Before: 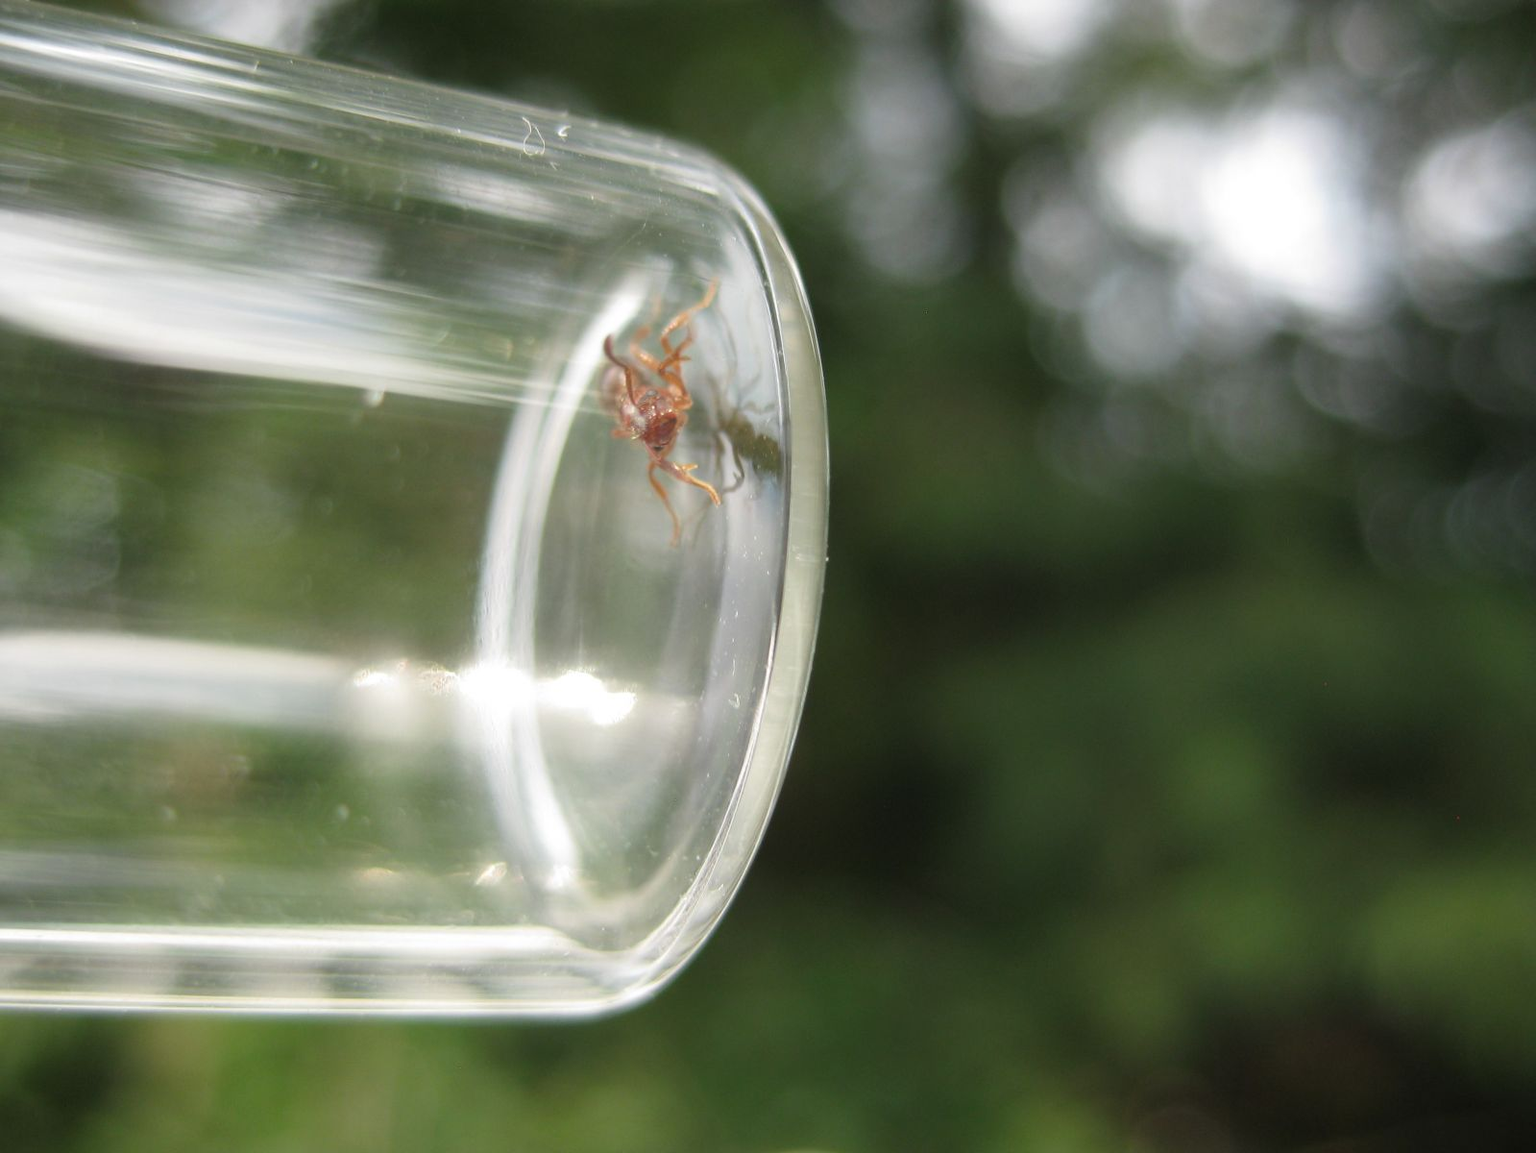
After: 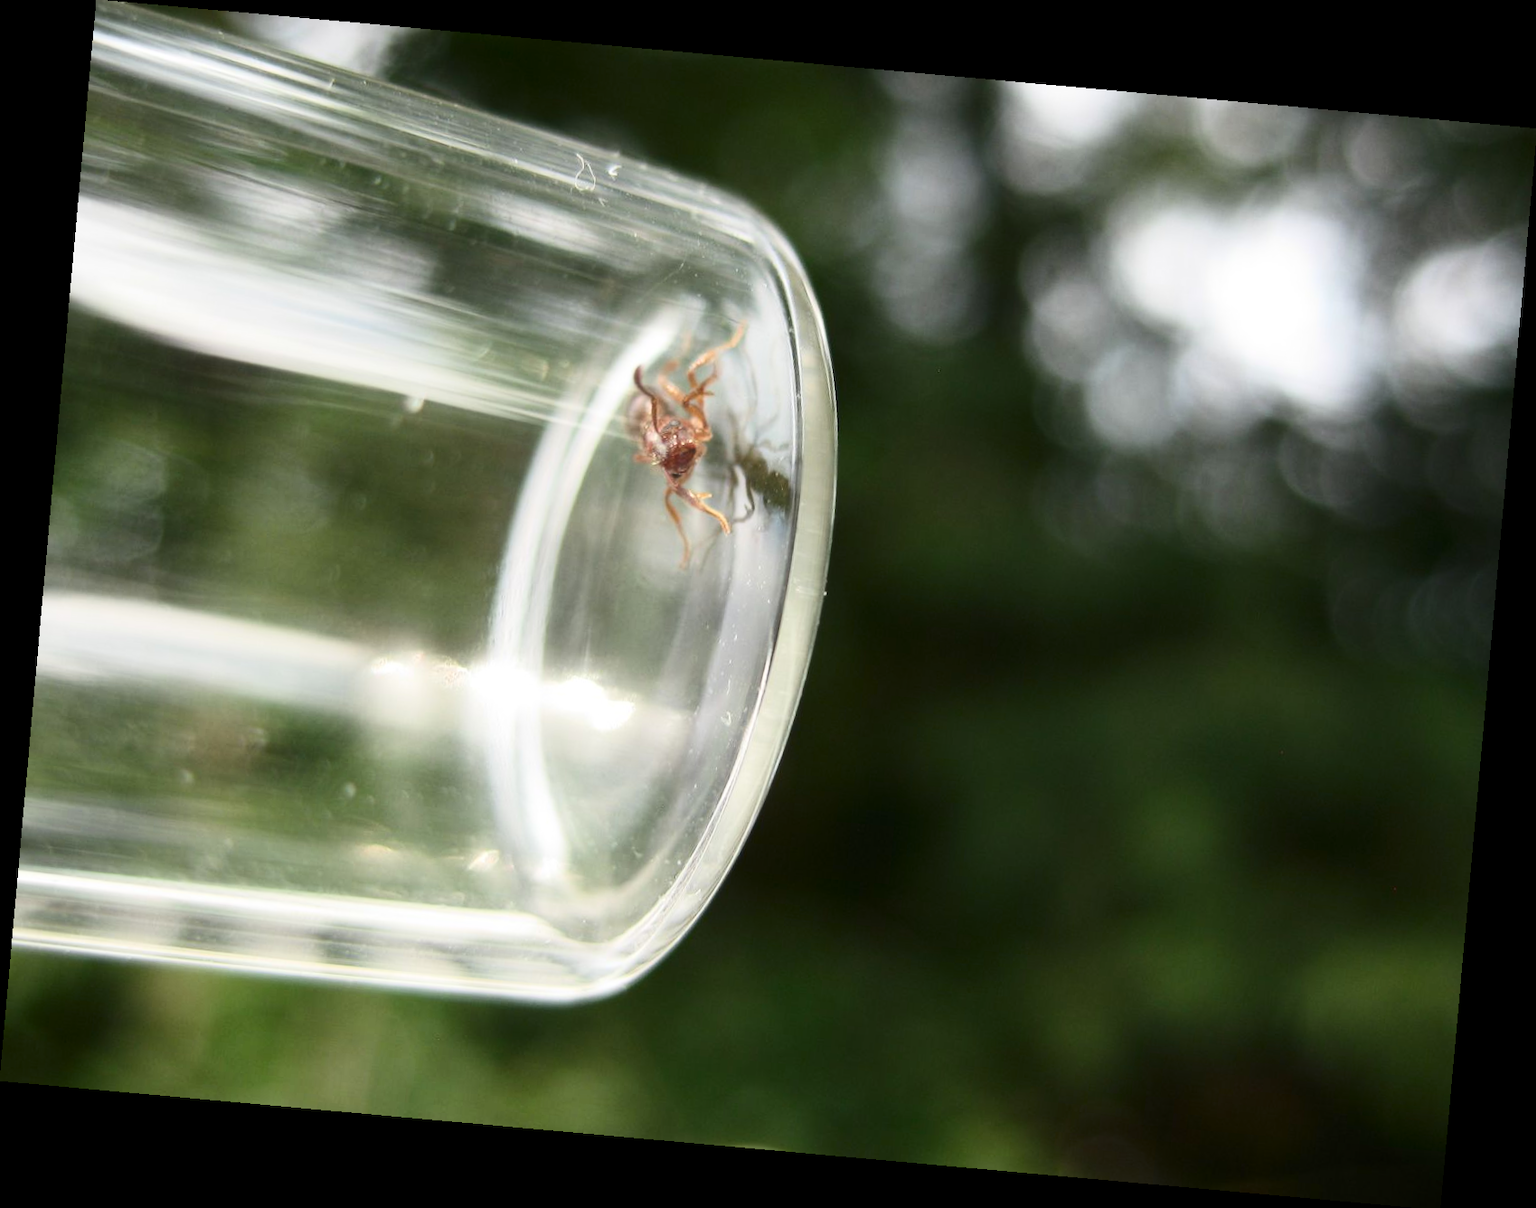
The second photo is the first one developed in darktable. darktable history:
contrast brightness saturation: contrast 0.28
rotate and perspective: rotation 5.12°, automatic cropping off
